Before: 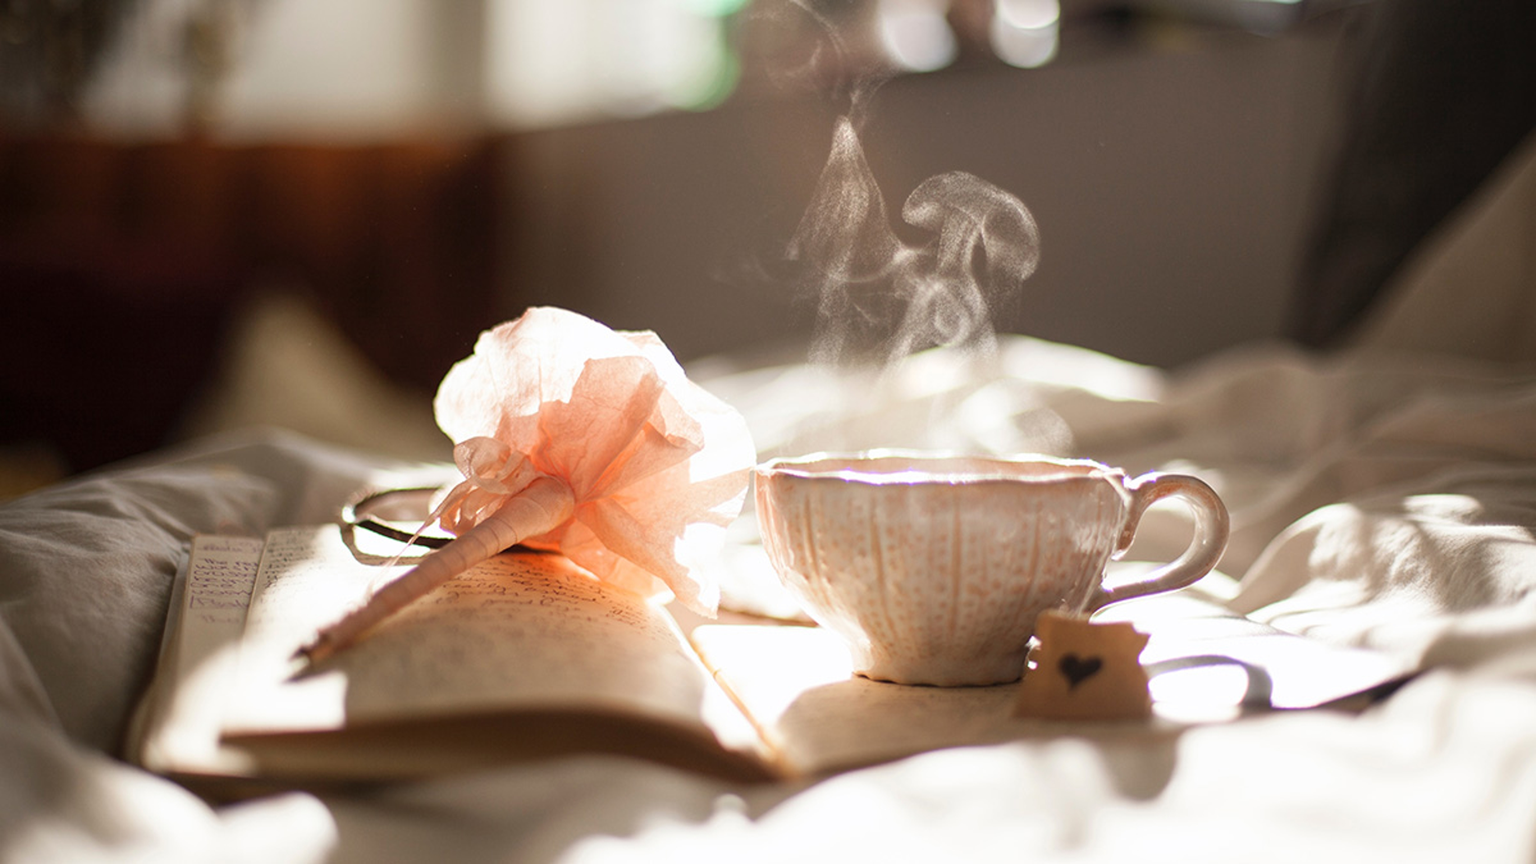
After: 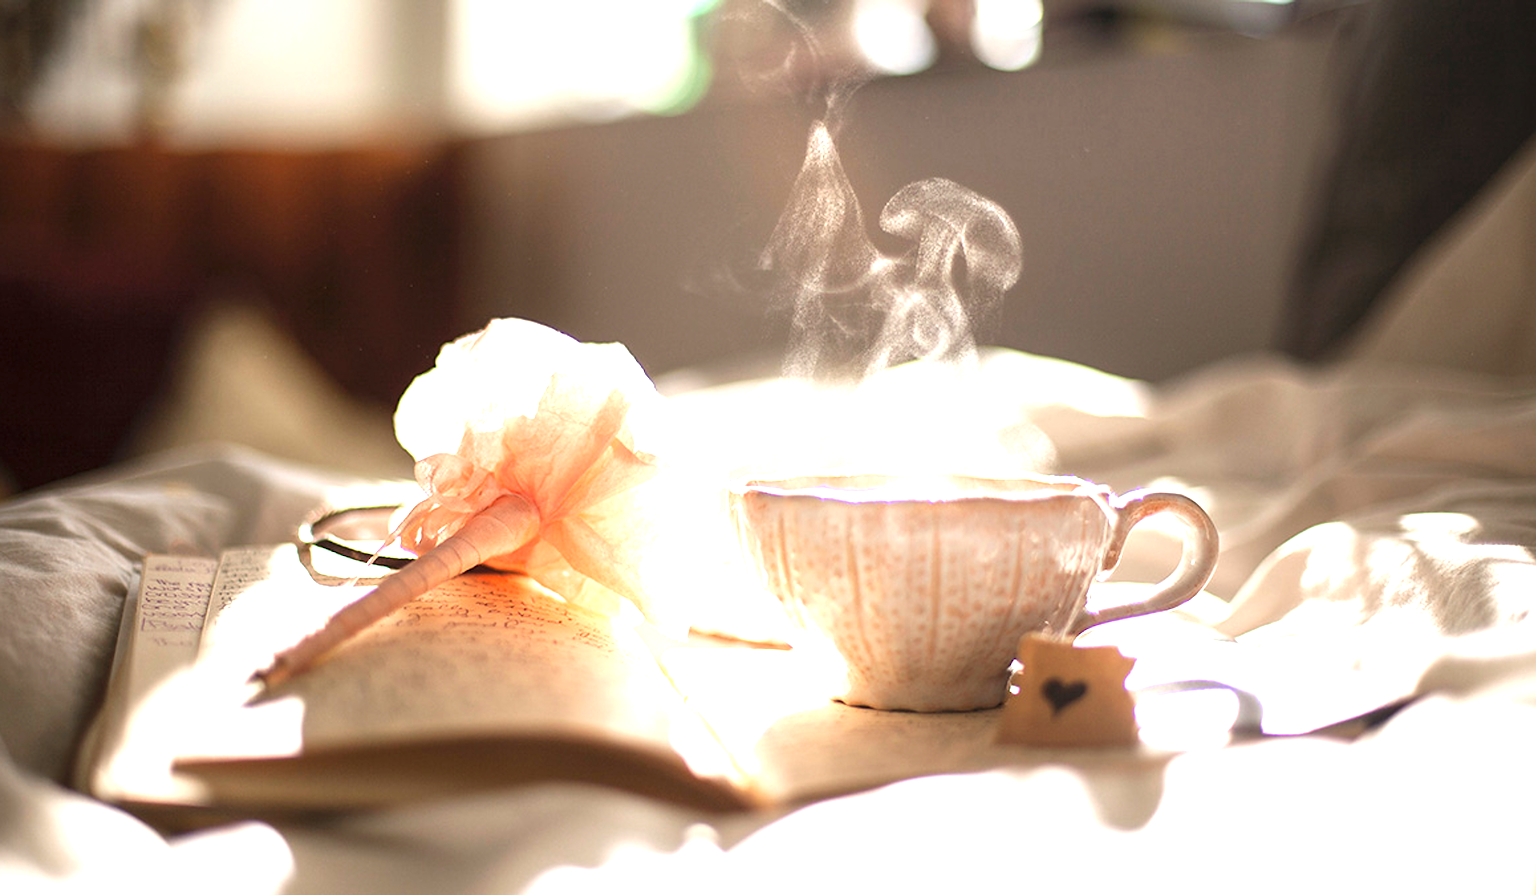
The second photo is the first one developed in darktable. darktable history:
crop and rotate: left 3.534%
exposure: exposure 1 EV, compensate exposure bias true, compensate highlight preservation false
sharpen: on, module defaults
